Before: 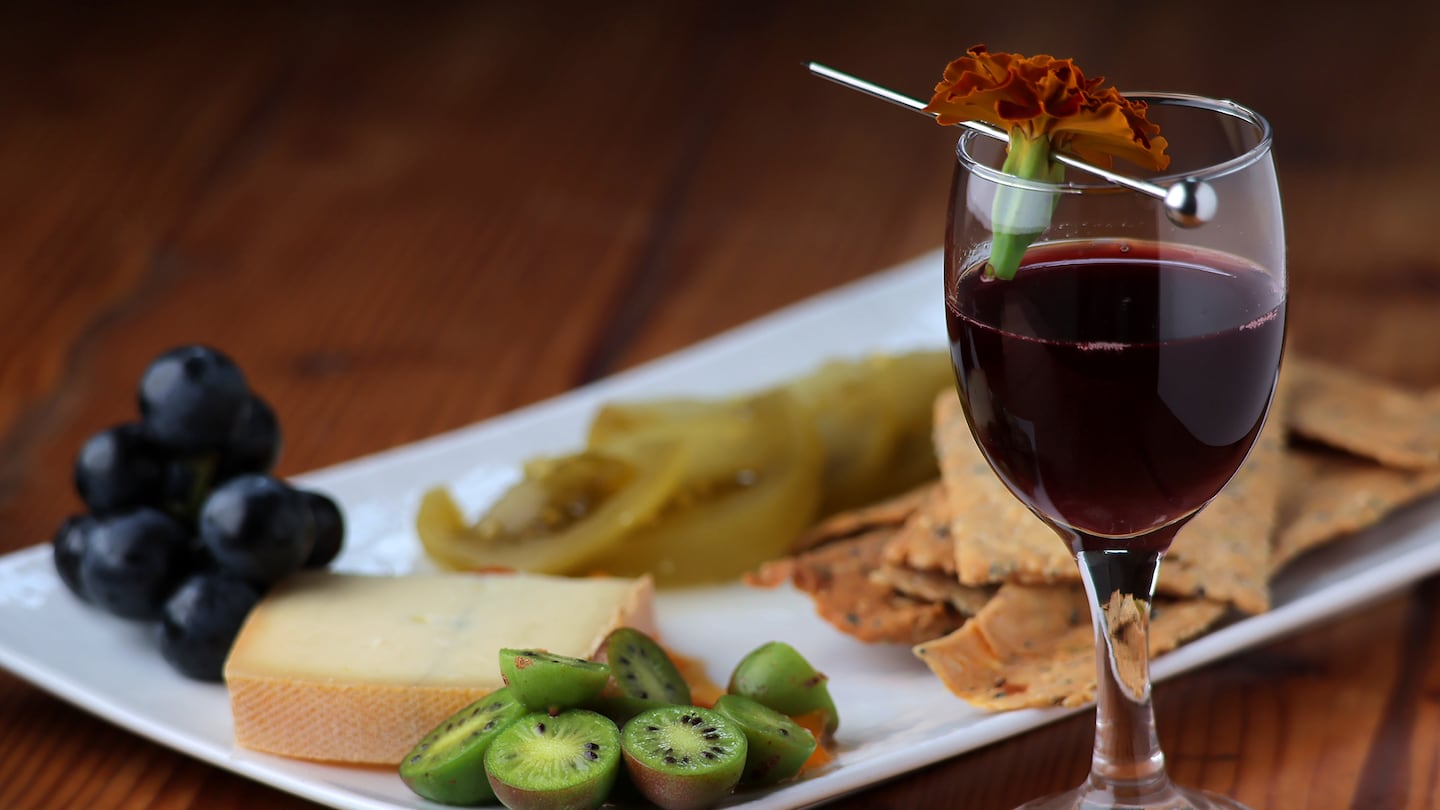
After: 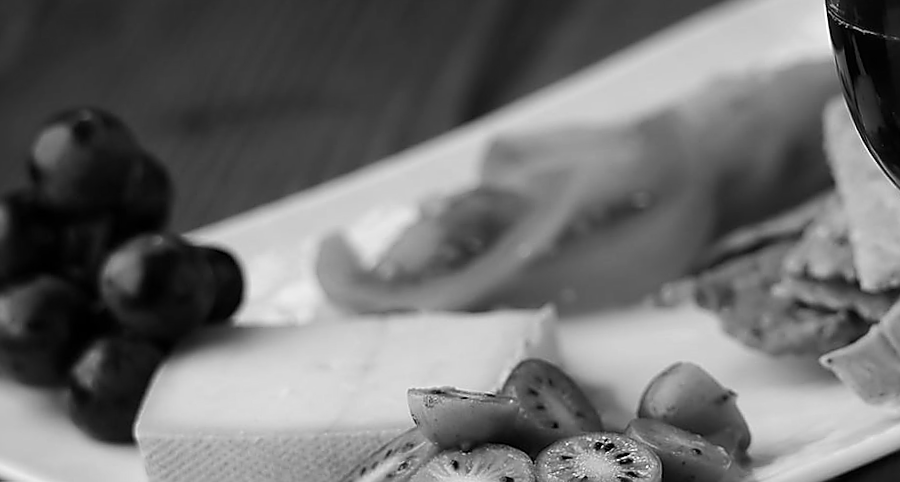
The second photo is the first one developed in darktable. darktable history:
contrast brightness saturation: contrast 0.1, saturation -0.36
monochrome: on, module defaults
crop and rotate: angle -0.82°, left 3.85%, top 31.828%, right 27.992%
tone equalizer: on, module defaults
sharpen: radius 1.4, amount 1.25, threshold 0.7
exposure: compensate highlight preservation false
rotate and perspective: rotation -5°, crop left 0.05, crop right 0.952, crop top 0.11, crop bottom 0.89
velvia: strength 15%
